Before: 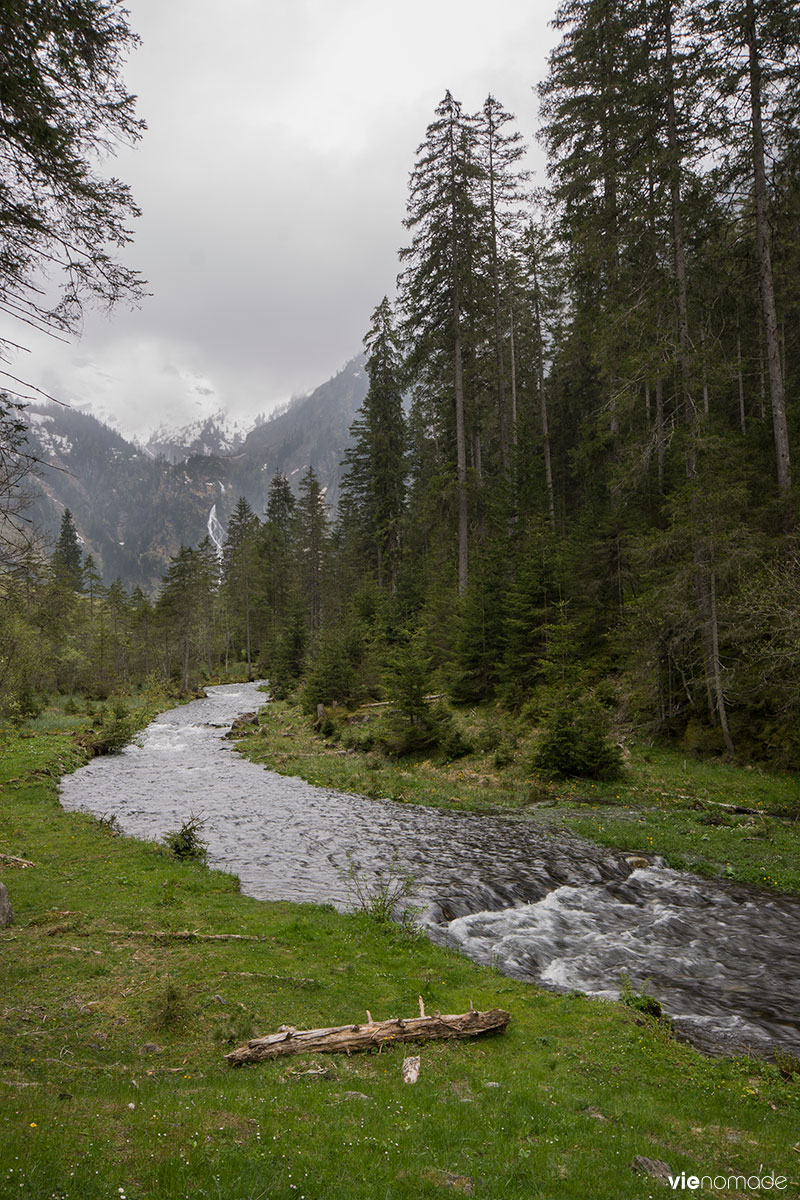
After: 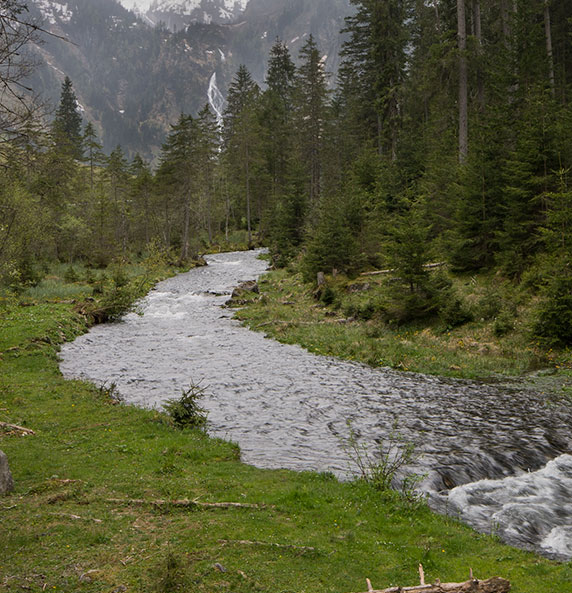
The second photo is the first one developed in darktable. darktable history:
crop: top 36.029%, right 28.377%, bottom 14.494%
